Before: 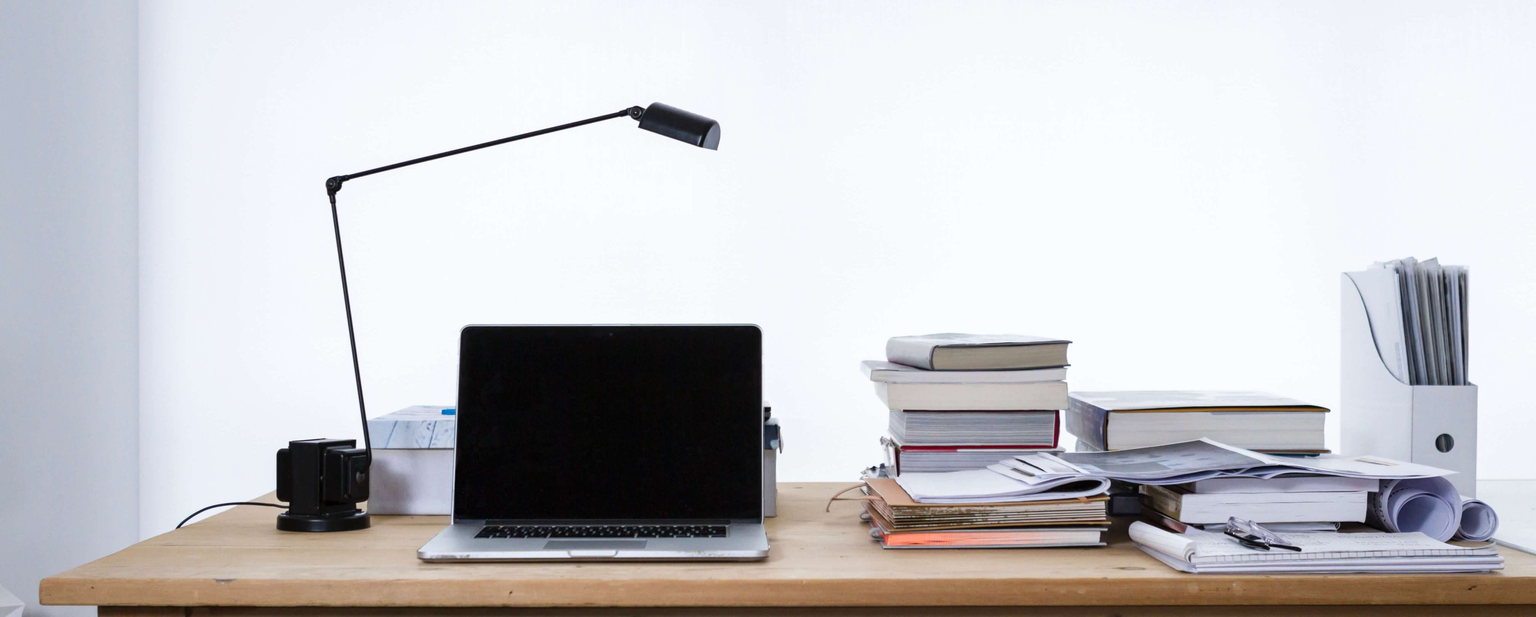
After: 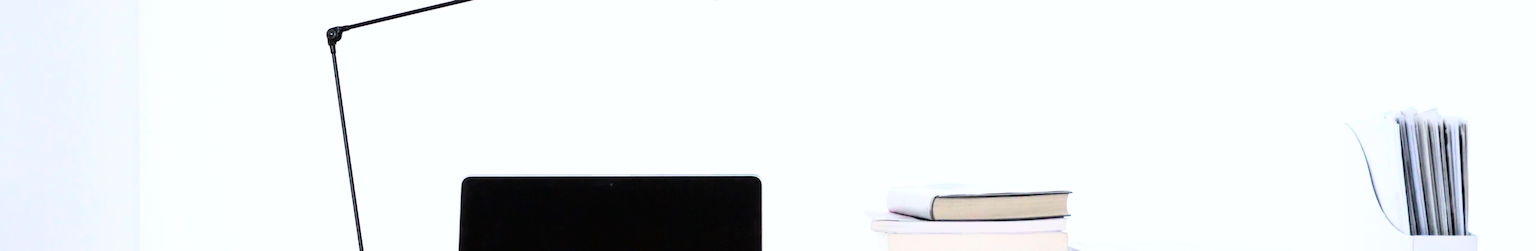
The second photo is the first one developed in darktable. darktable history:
base curve: curves: ch0 [(0, 0.003) (0.001, 0.002) (0.006, 0.004) (0.02, 0.022) (0.048, 0.086) (0.094, 0.234) (0.162, 0.431) (0.258, 0.629) (0.385, 0.8) (0.548, 0.918) (0.751, 0.988) (1, 1)]
crop and rotate: top 24.359%, bottom 34.89%
